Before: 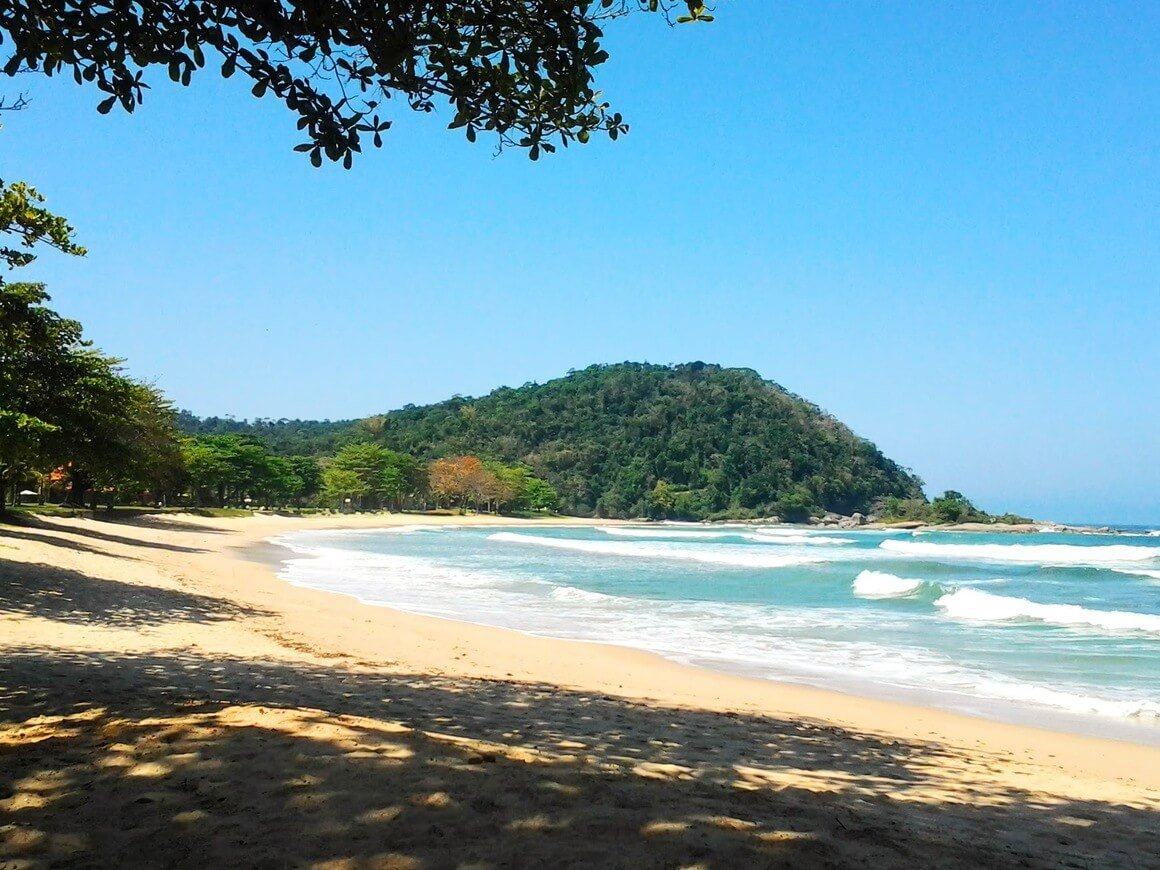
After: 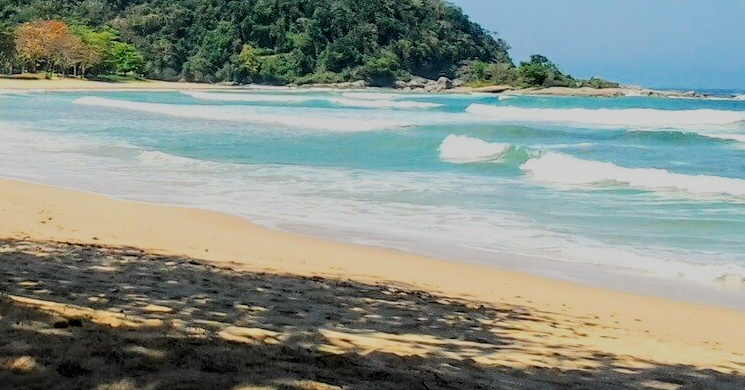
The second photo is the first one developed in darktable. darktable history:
exposure: exposure 0.029 EV, compensate exposure bias true, compensate highlight preservation false
local contrast: on, module defaults
crop and rotate: left 35.749%, top 50.188%, bottom 4.925%
filmic rgb: middle gray luminance 29.84%, black relative exposure -8.93 EV, white relative exposure 6.98 EV, target black luminance 0%, hardness 2.96, latitude 2.64%, contrast 0.963, highlights saturation mix 4.54%, shadows ↔ highlights balance 11.63%, color science v6 (2022)
